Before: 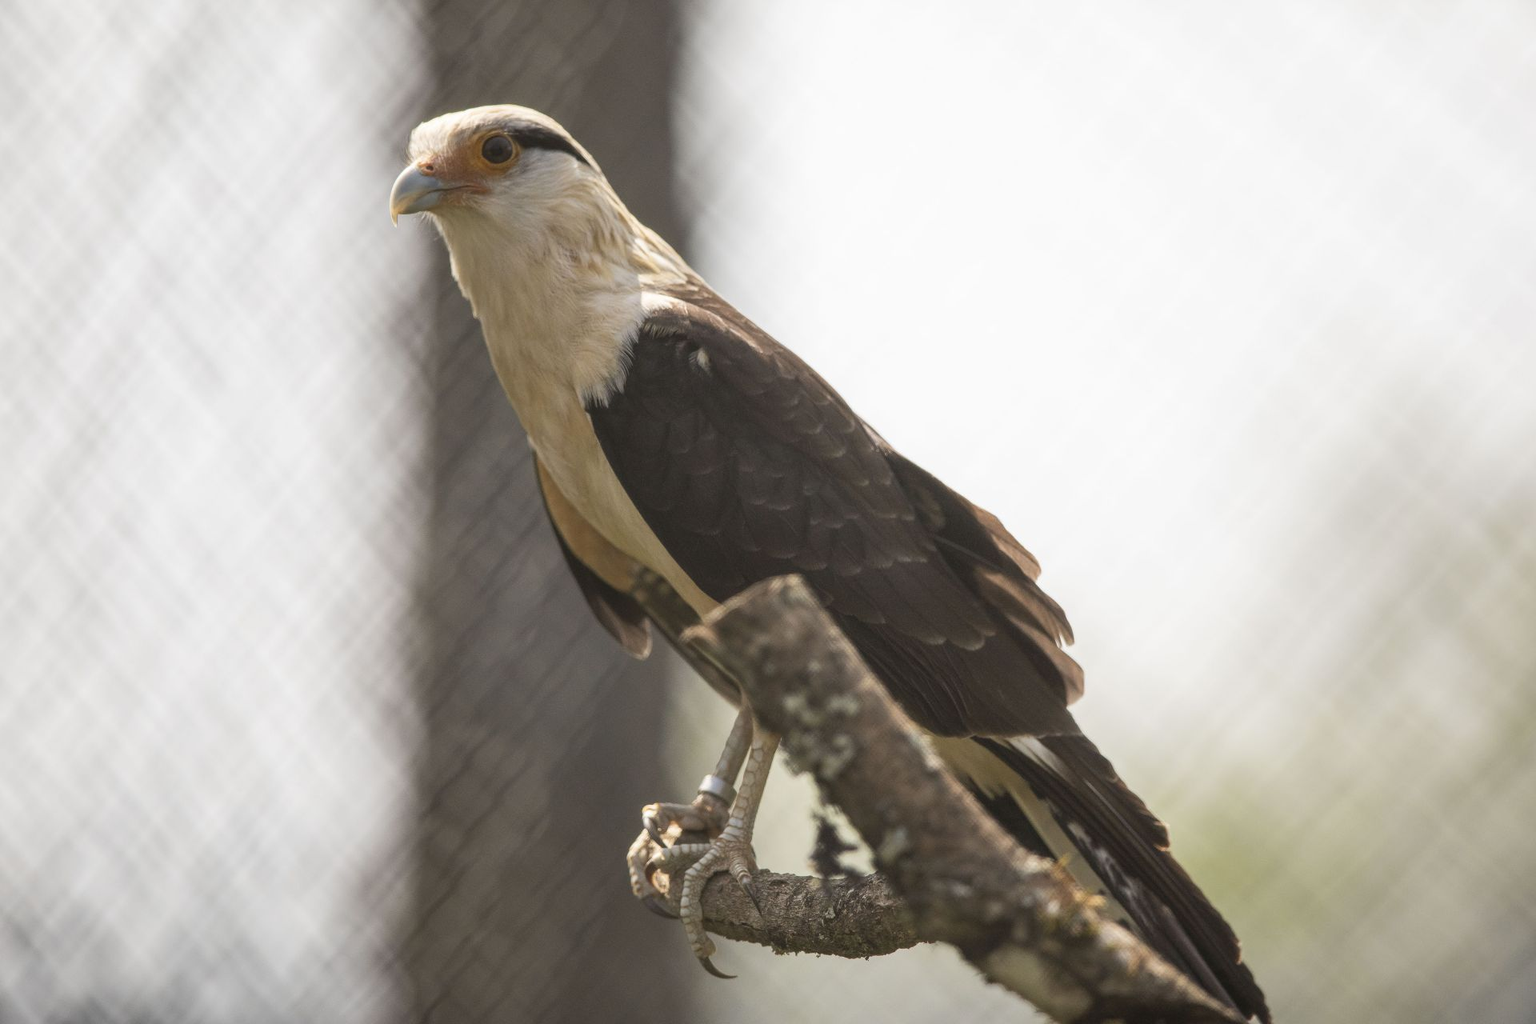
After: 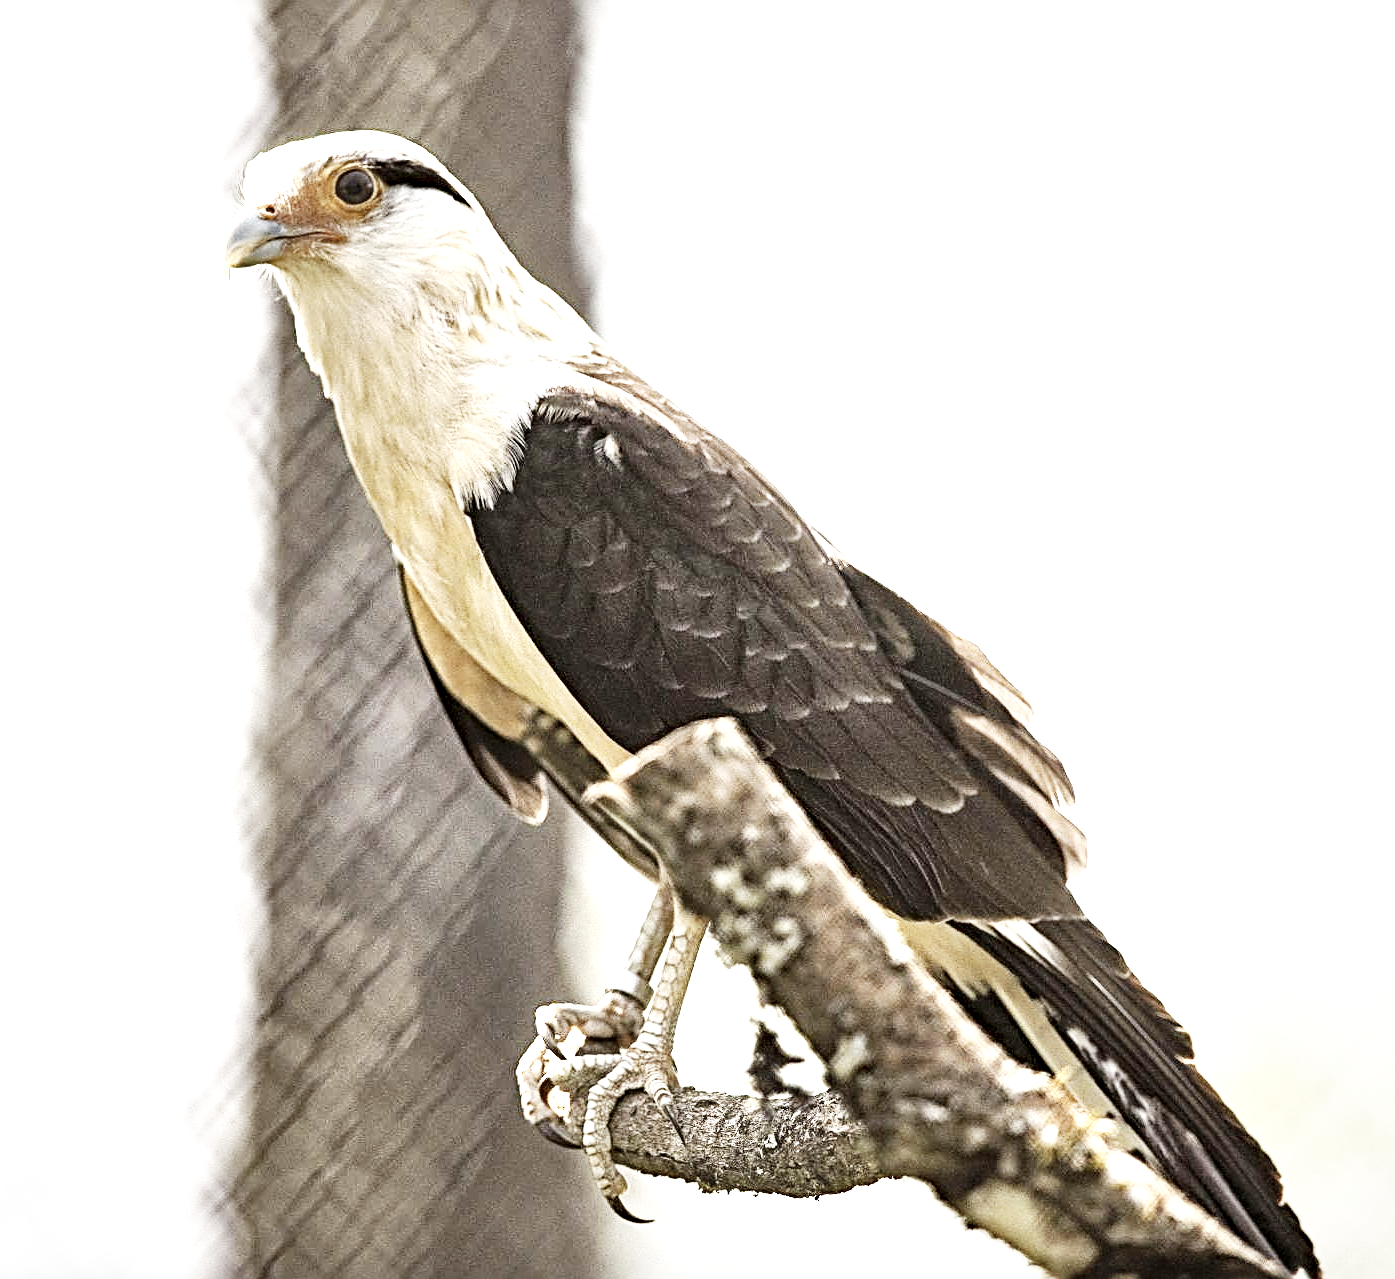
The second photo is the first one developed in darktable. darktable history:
exposure: exposure 1 EV, compensate highlight preservation false
sharpen: radius 2.823, amount 0.732
crop: left 13.912%, top 0%, right 13.41%
base curve: curves: ch0 [(0, 0) (0.007, 0.004) (0.027, 0.03) (0.046, 0.07) (0.207, 0.54) (0.442, 0.872) (0.673, 0.972) (1, 1)], preserve colors none
haze removal: strength 0.526, distance 0.922, adaptive false
local contrast: mode bilateral grid, contrast 25, coarseness 60, detail 151%, midtone range 0.2
color correction: highlights b* 0.004, saturation 0.524
